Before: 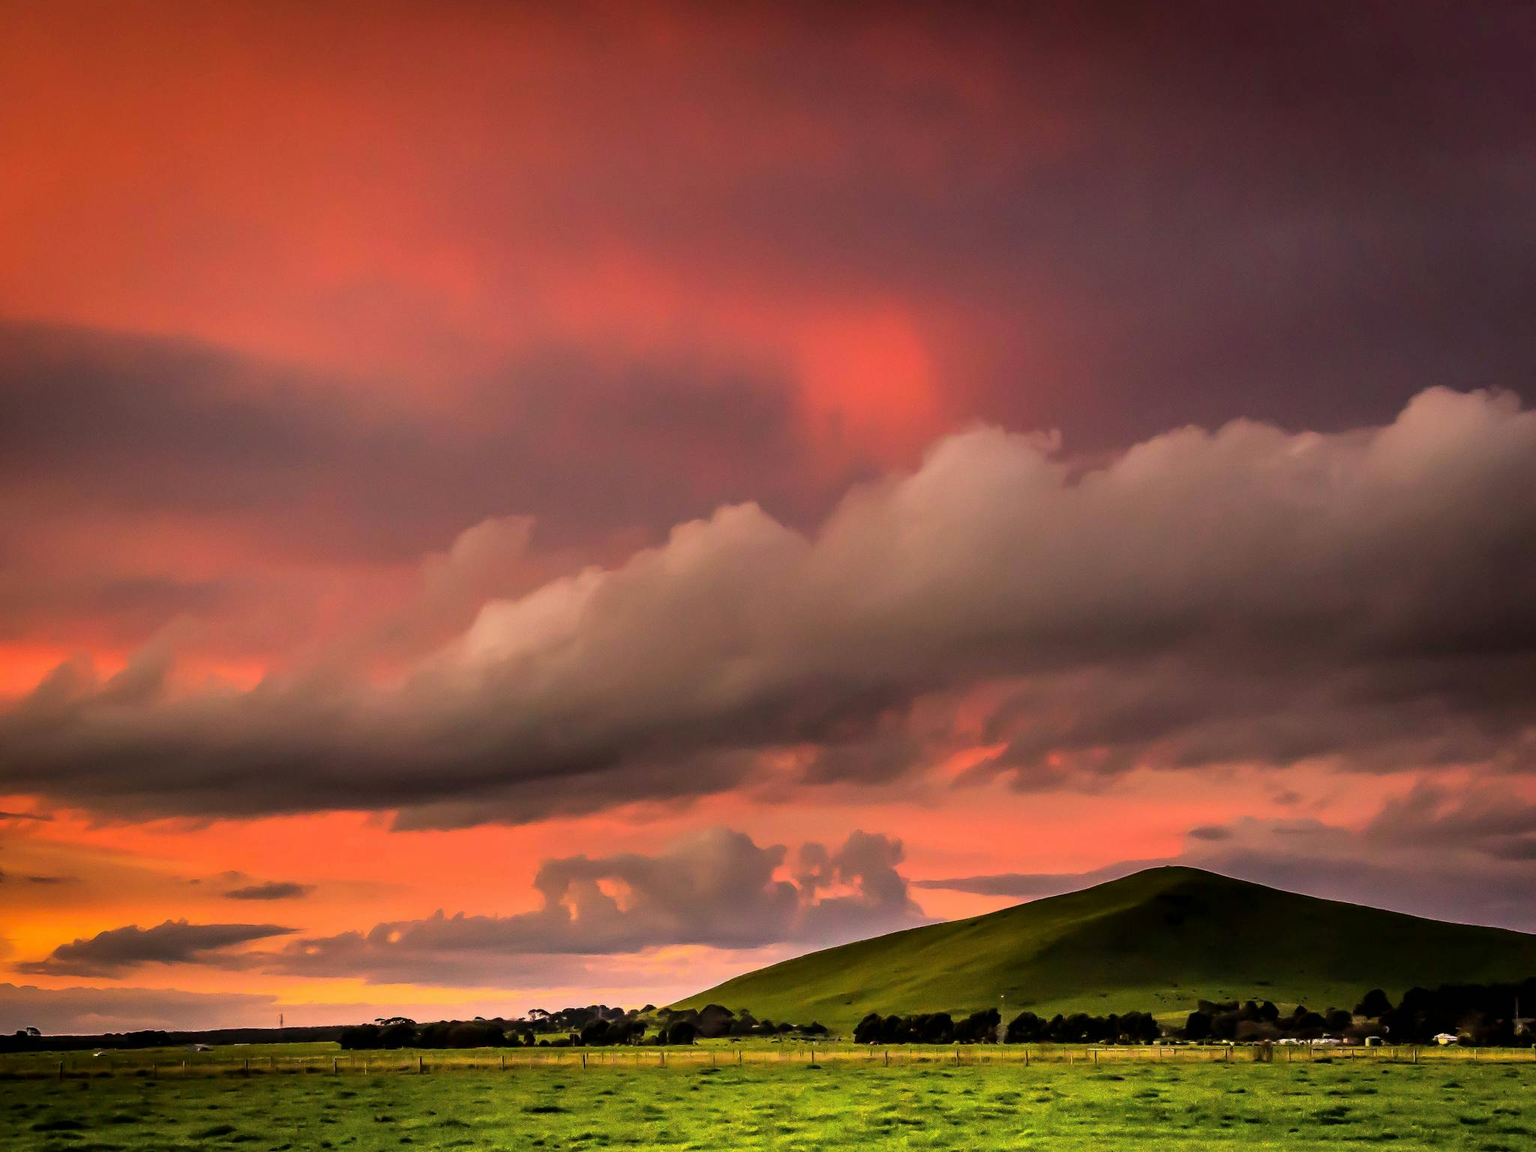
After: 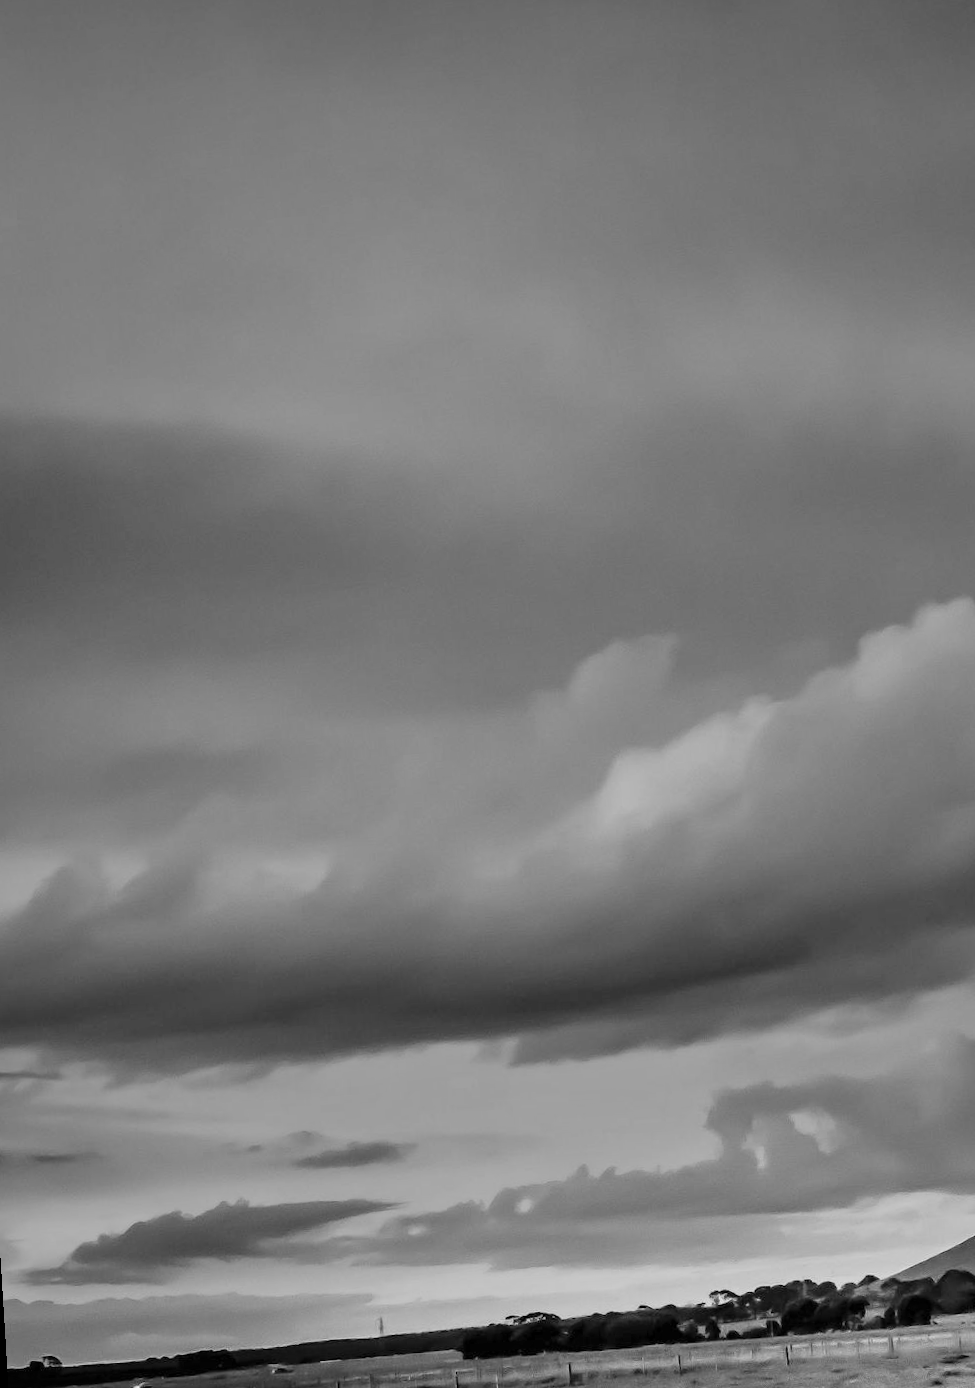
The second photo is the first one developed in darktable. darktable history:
contrast brightness saturation: brightness 0.13
crop and rotate: left 0%, top 0%, right 50.845%
rotate and perspective: rotation -3.52°, crop left 0.036, crop right 0.964, crop top 0.081, crop bottom 0.919
tone equalizer: on, module defaults
shadows and highlights: shadows 25, highlights -48, soften with gaussian
exposure: exposure -0.153 EV, compensate highlight preservation false
monochrome: on, module defaults
